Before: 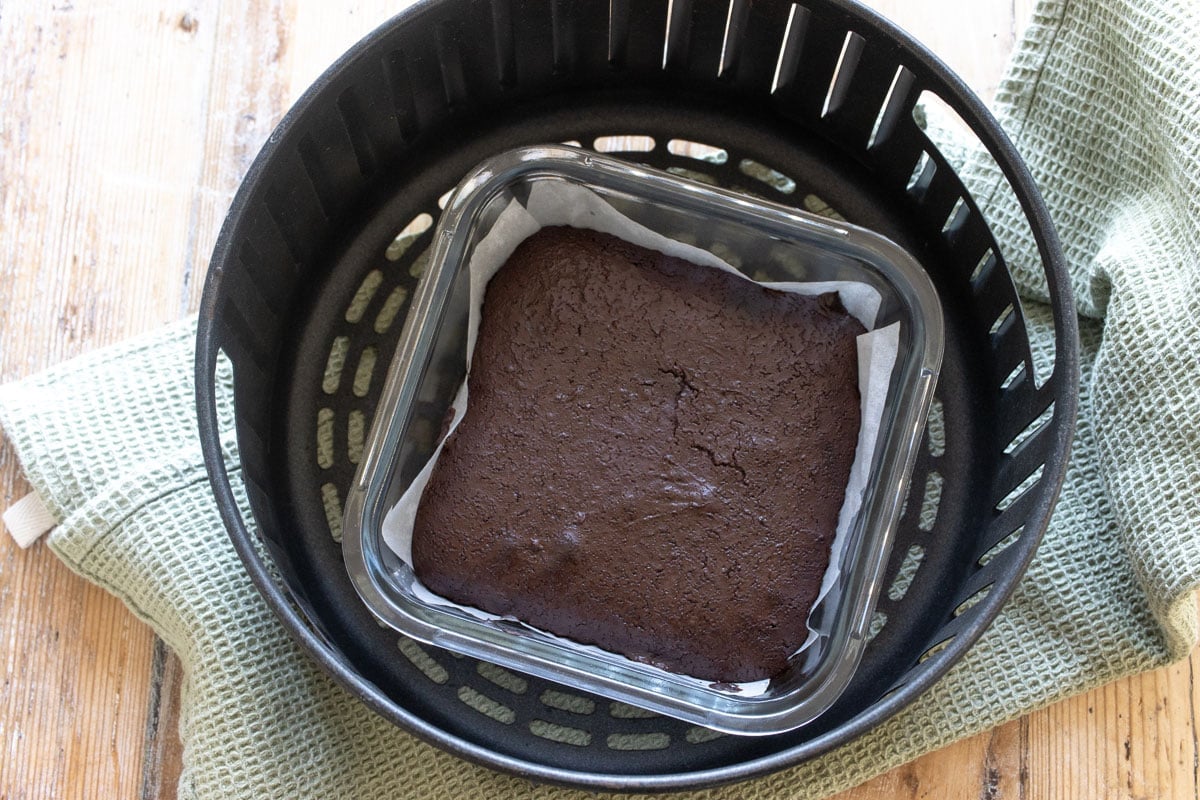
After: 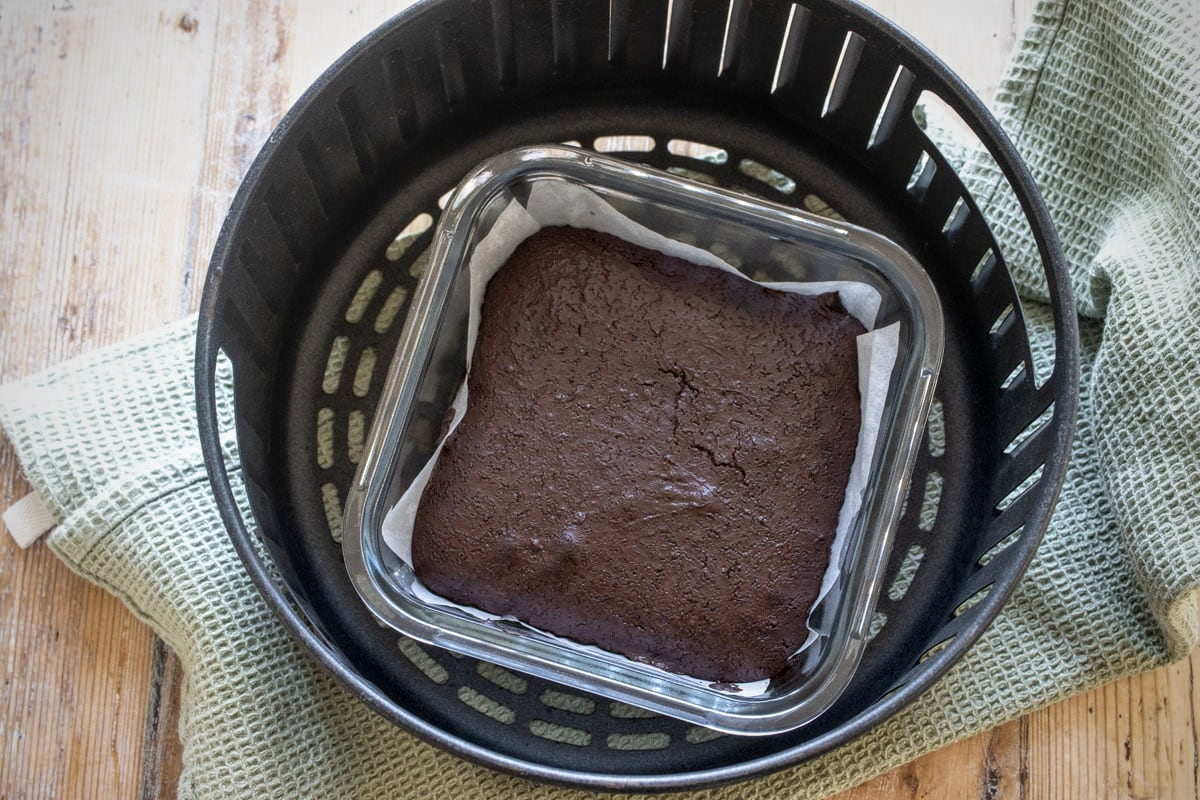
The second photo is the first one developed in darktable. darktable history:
local contrast: on, module defaults
vignetting: fall-off start 67.07%, saturation 0.035, width/height ratio 1.008
